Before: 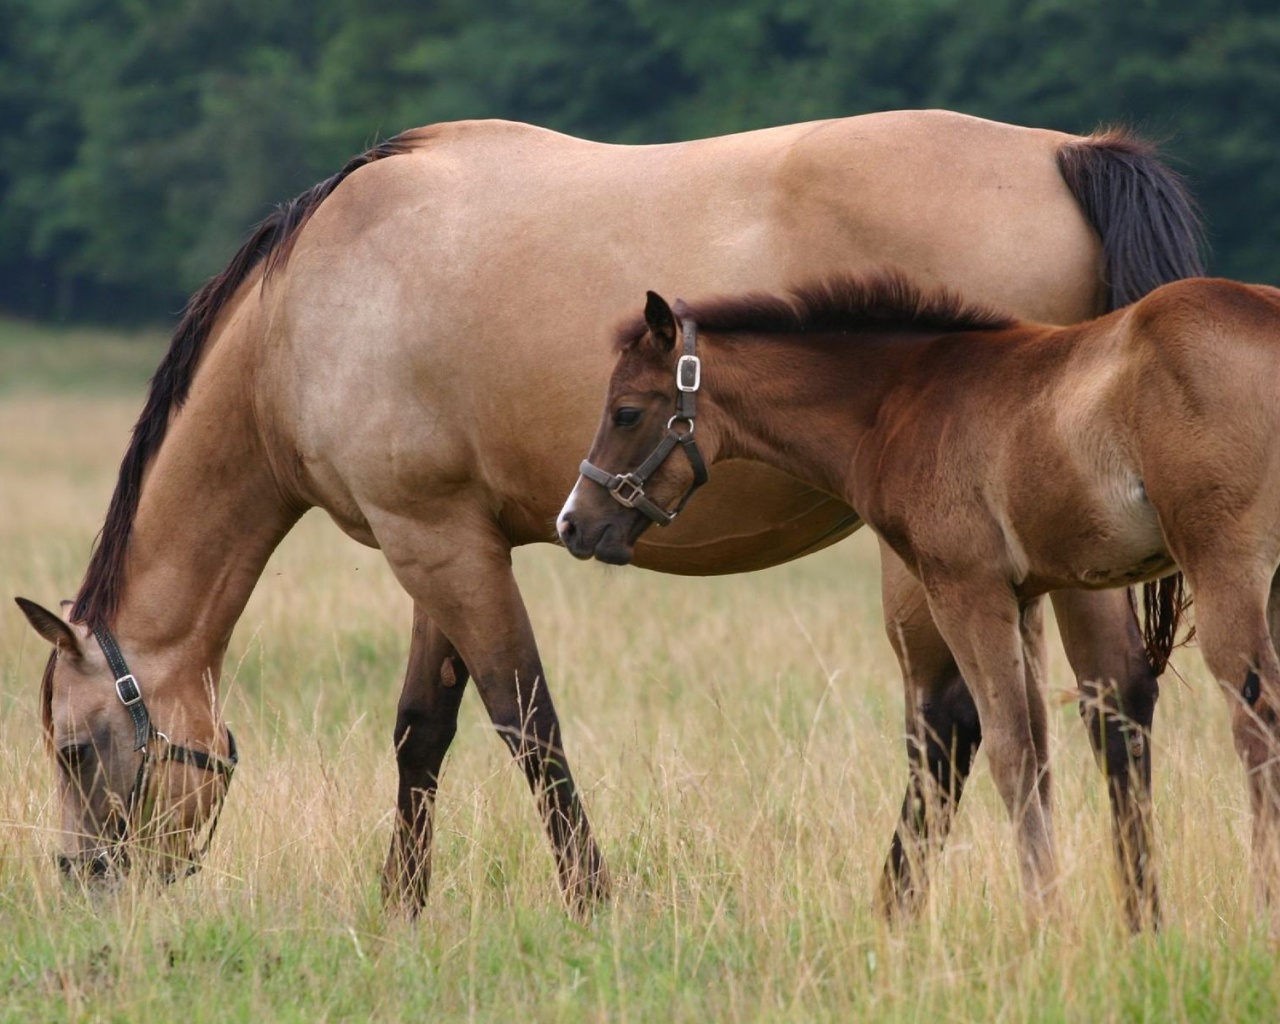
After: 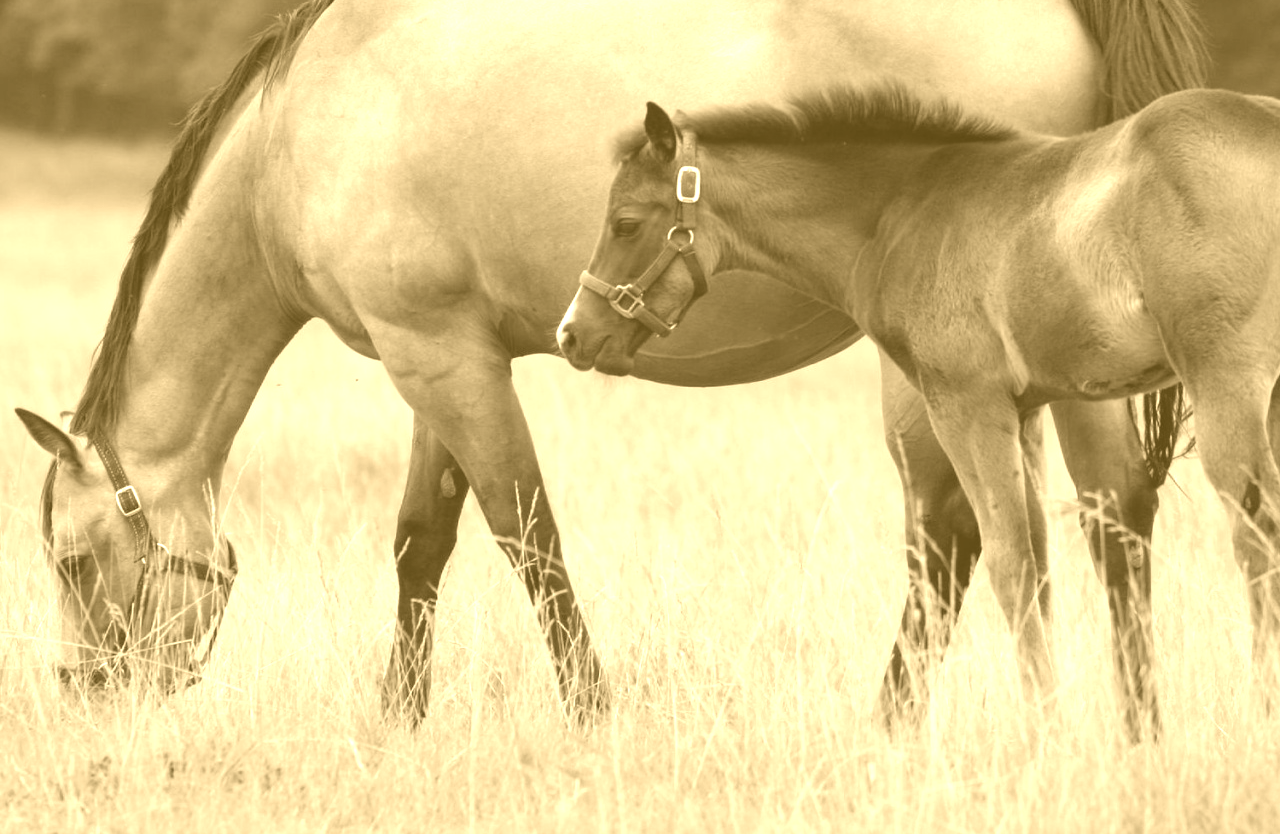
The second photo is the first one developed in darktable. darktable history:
colorize: hue 36°, source mix 100%
crop and rotate: top 18.507%
